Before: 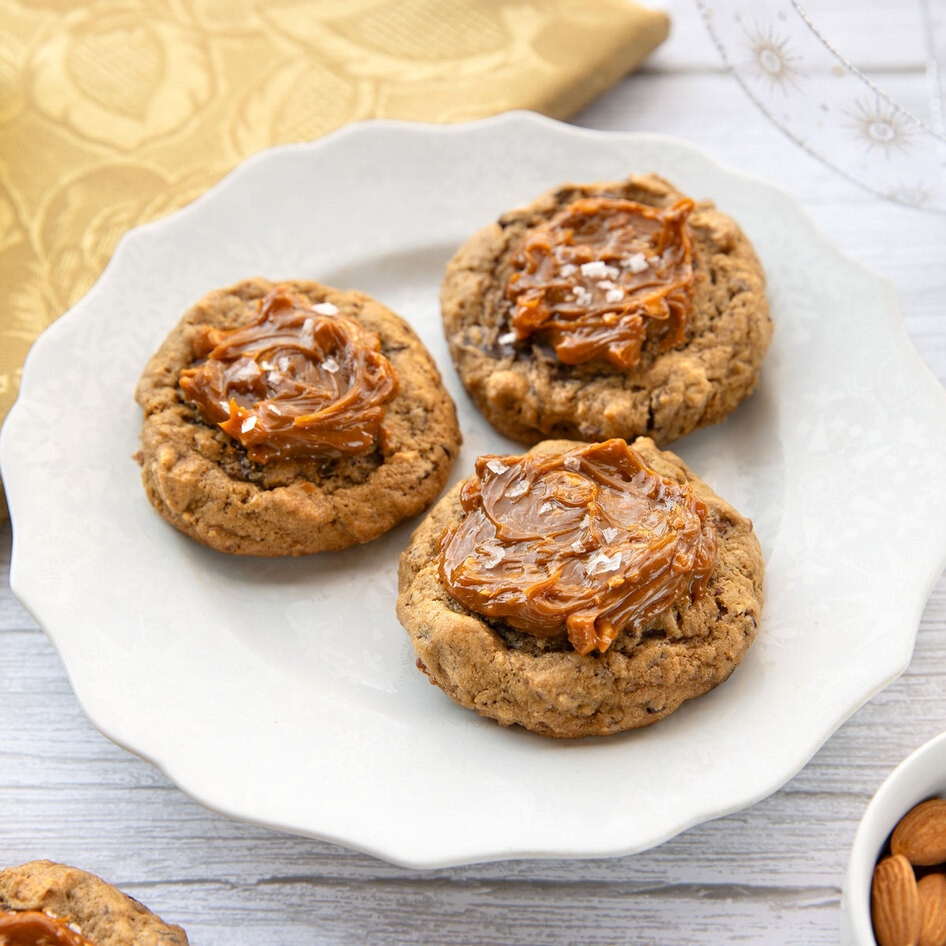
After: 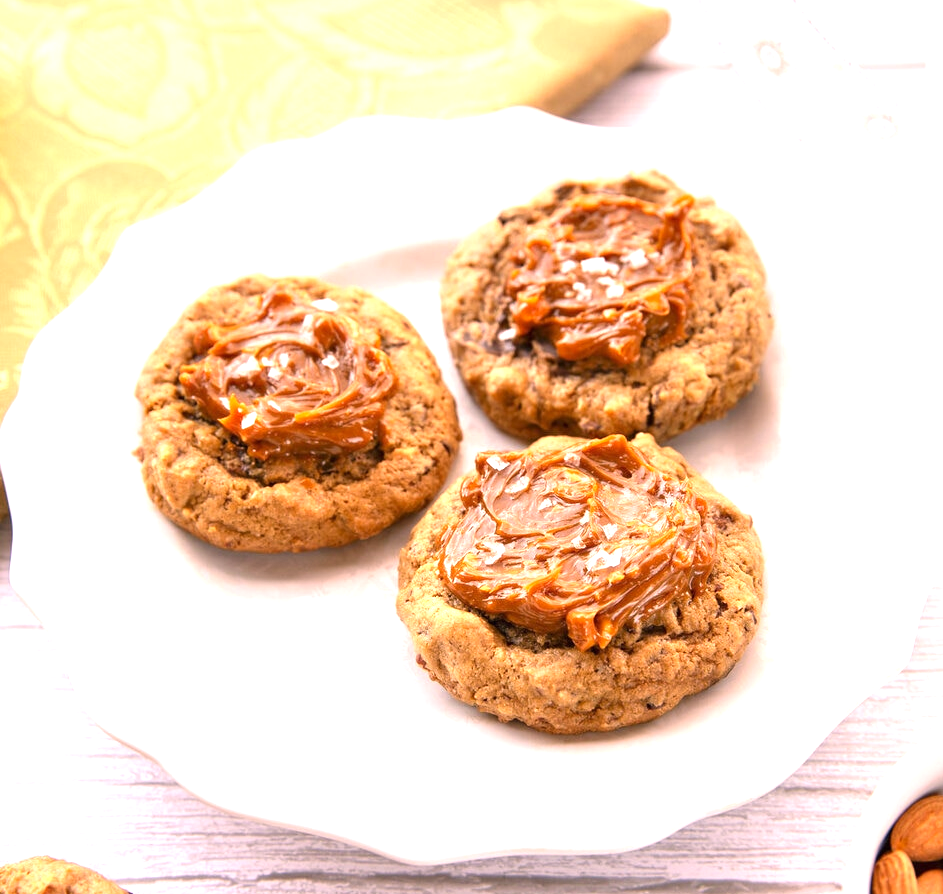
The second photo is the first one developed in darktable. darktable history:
exposure: black level correction 0, exposure 0.877 EV, compensate exposure bias true, compensate highlight preservation false
color correction: highlights a* 14.52, highlights b* 4.84
crop: top 0.448%, right 0.264%, bottom 5.045%
